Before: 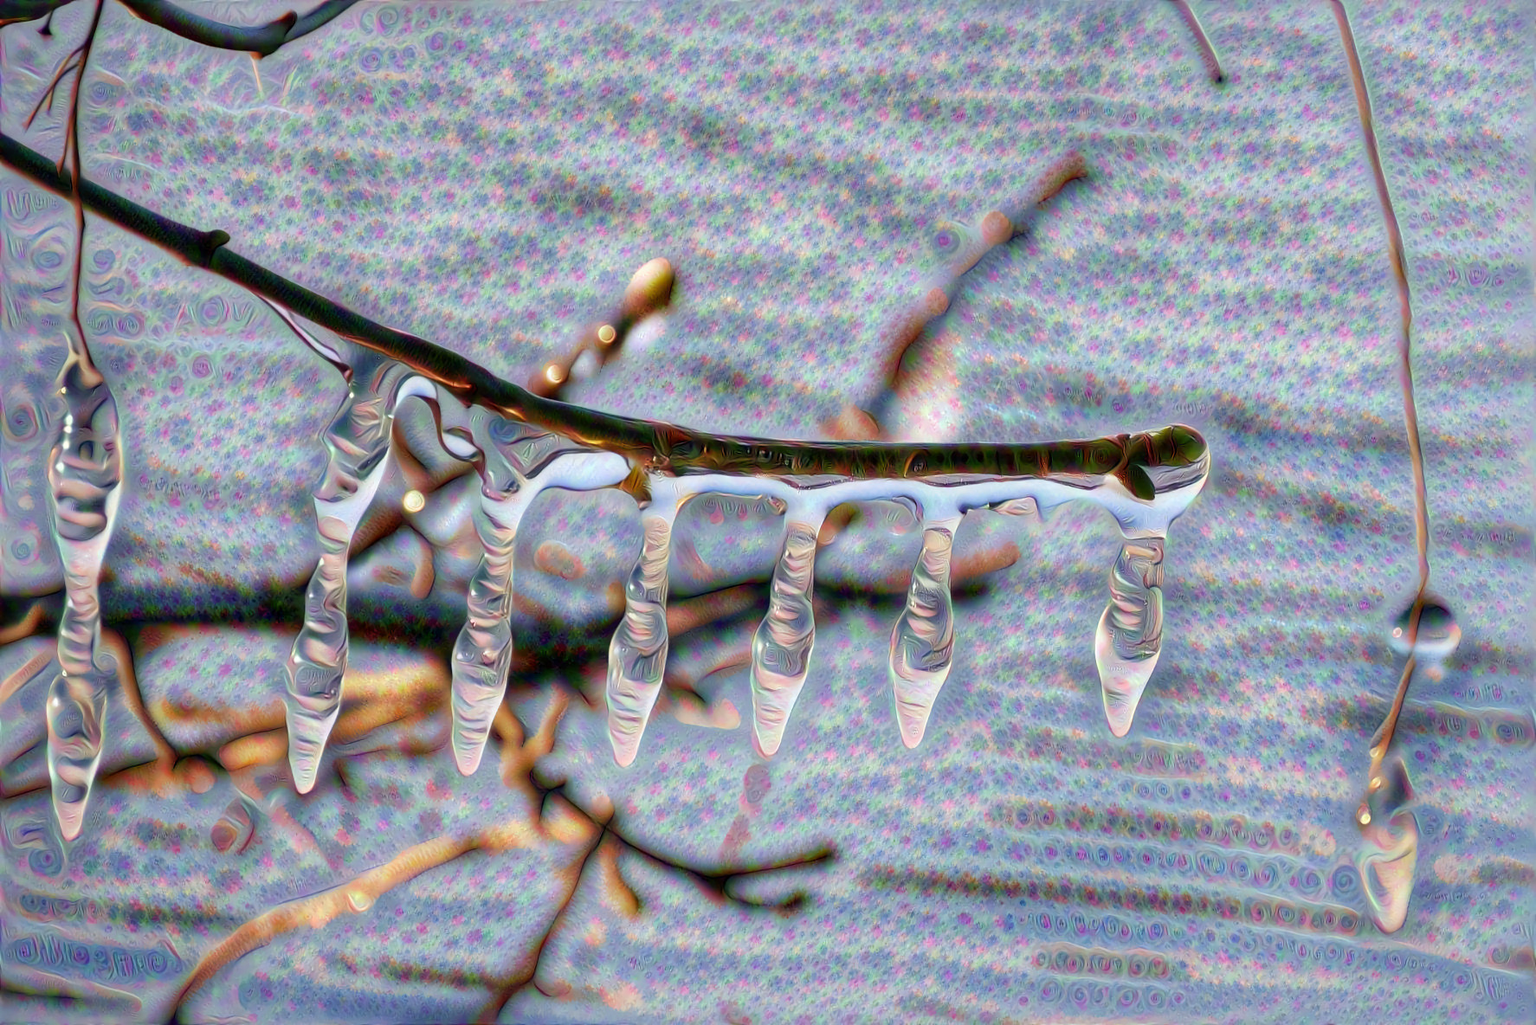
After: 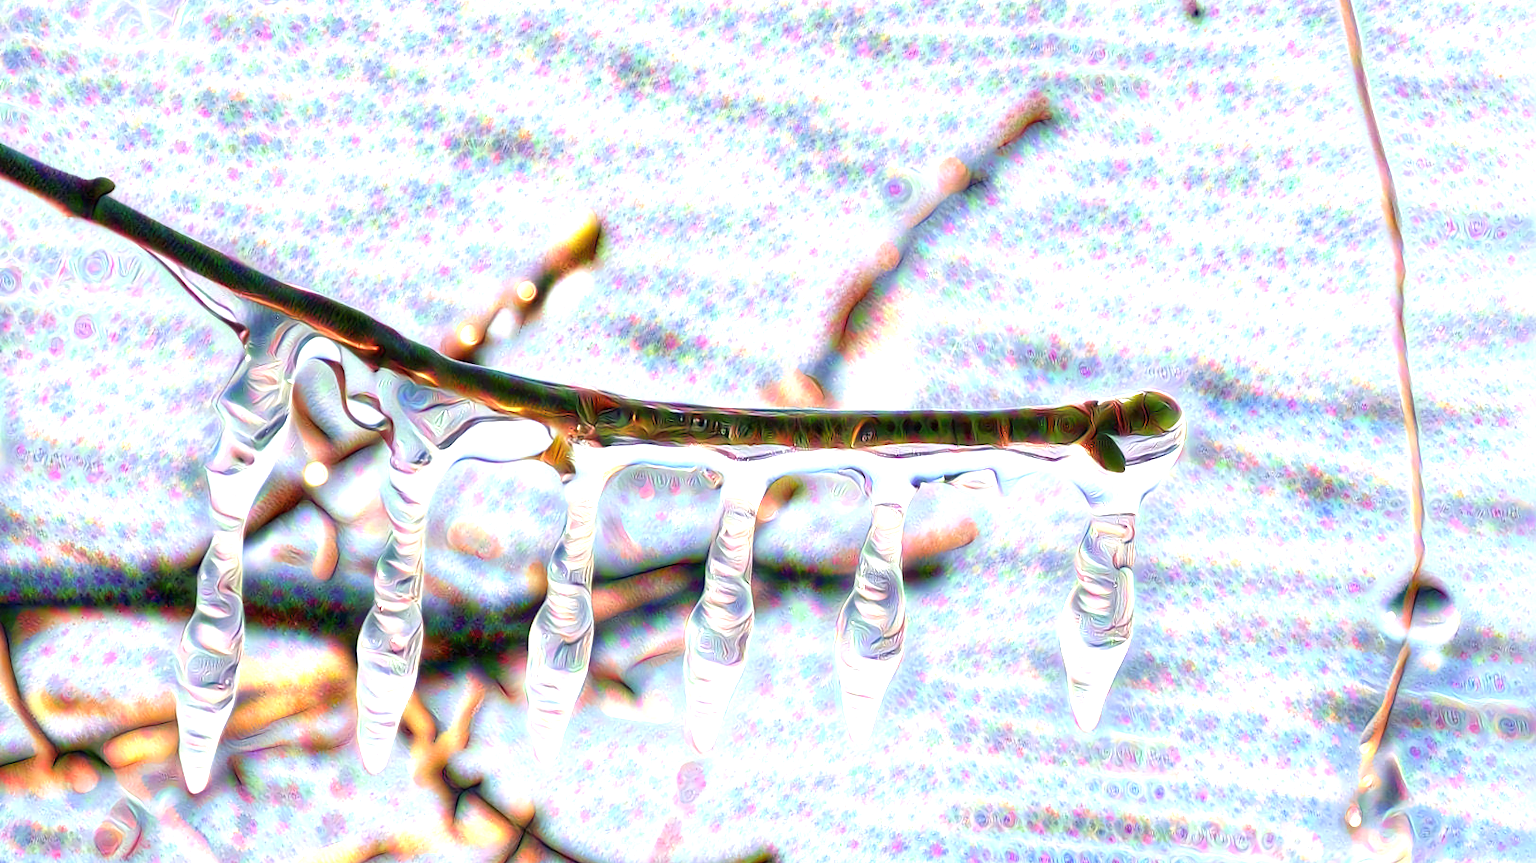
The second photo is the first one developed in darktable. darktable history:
exposure: black level correction 0, exposure 1.388 EV, compensate exposure bias true, compensate highlight preservation false
crop: left 8.155%, top 6.611%, bottom 15.385%
